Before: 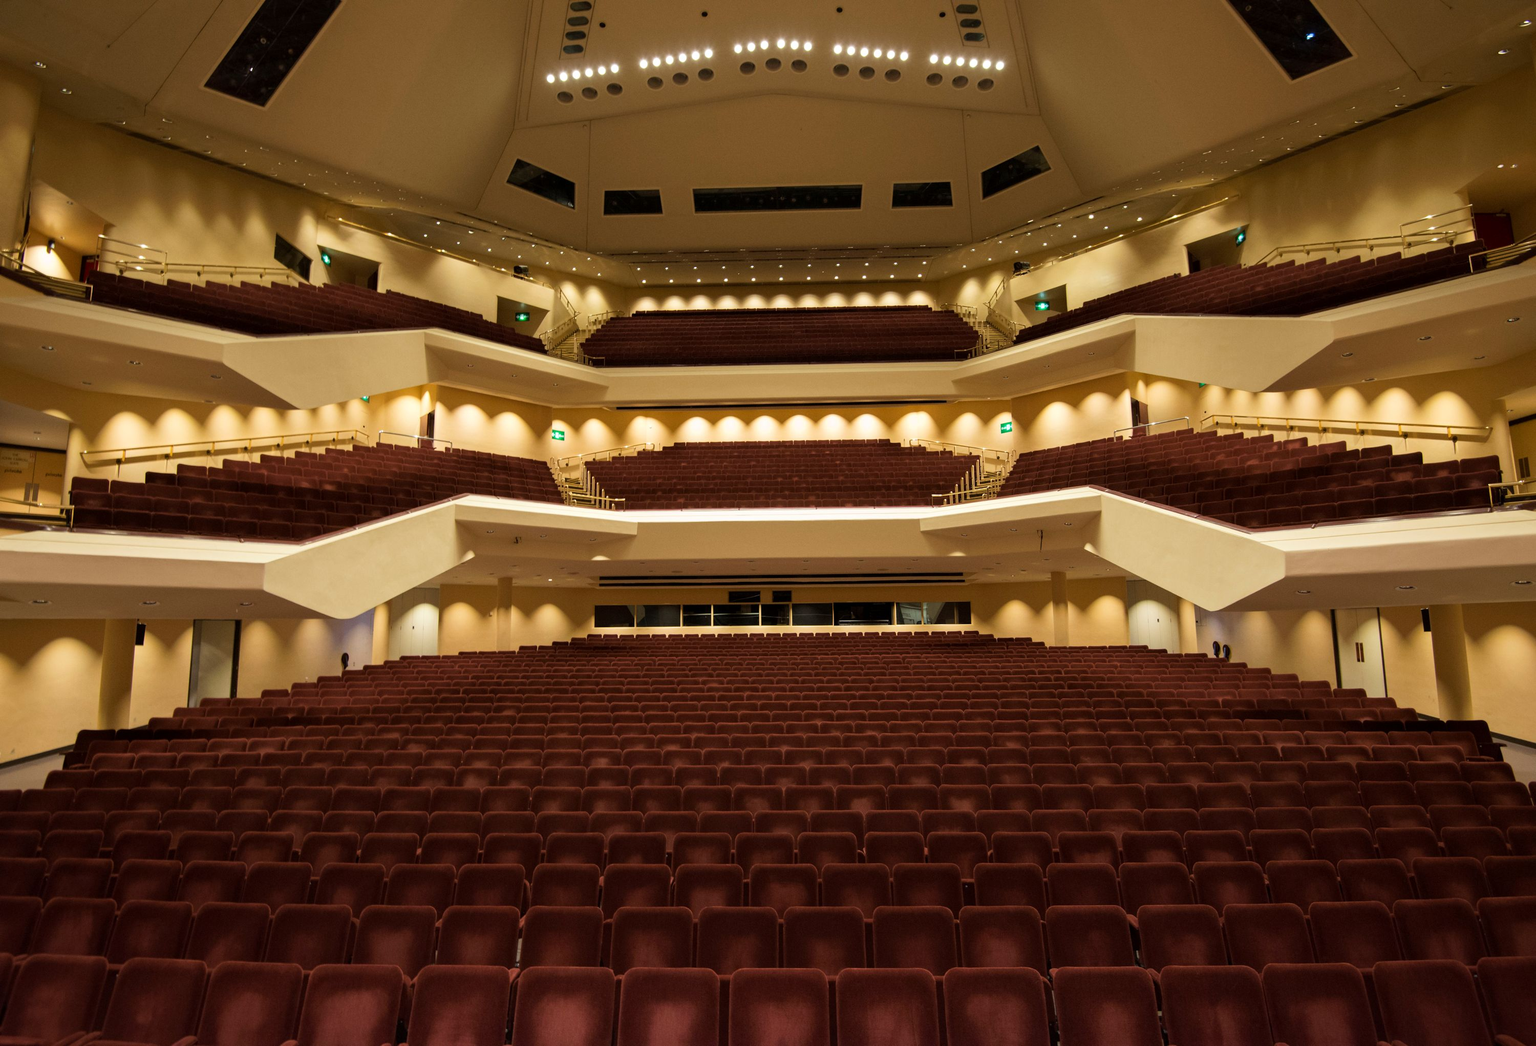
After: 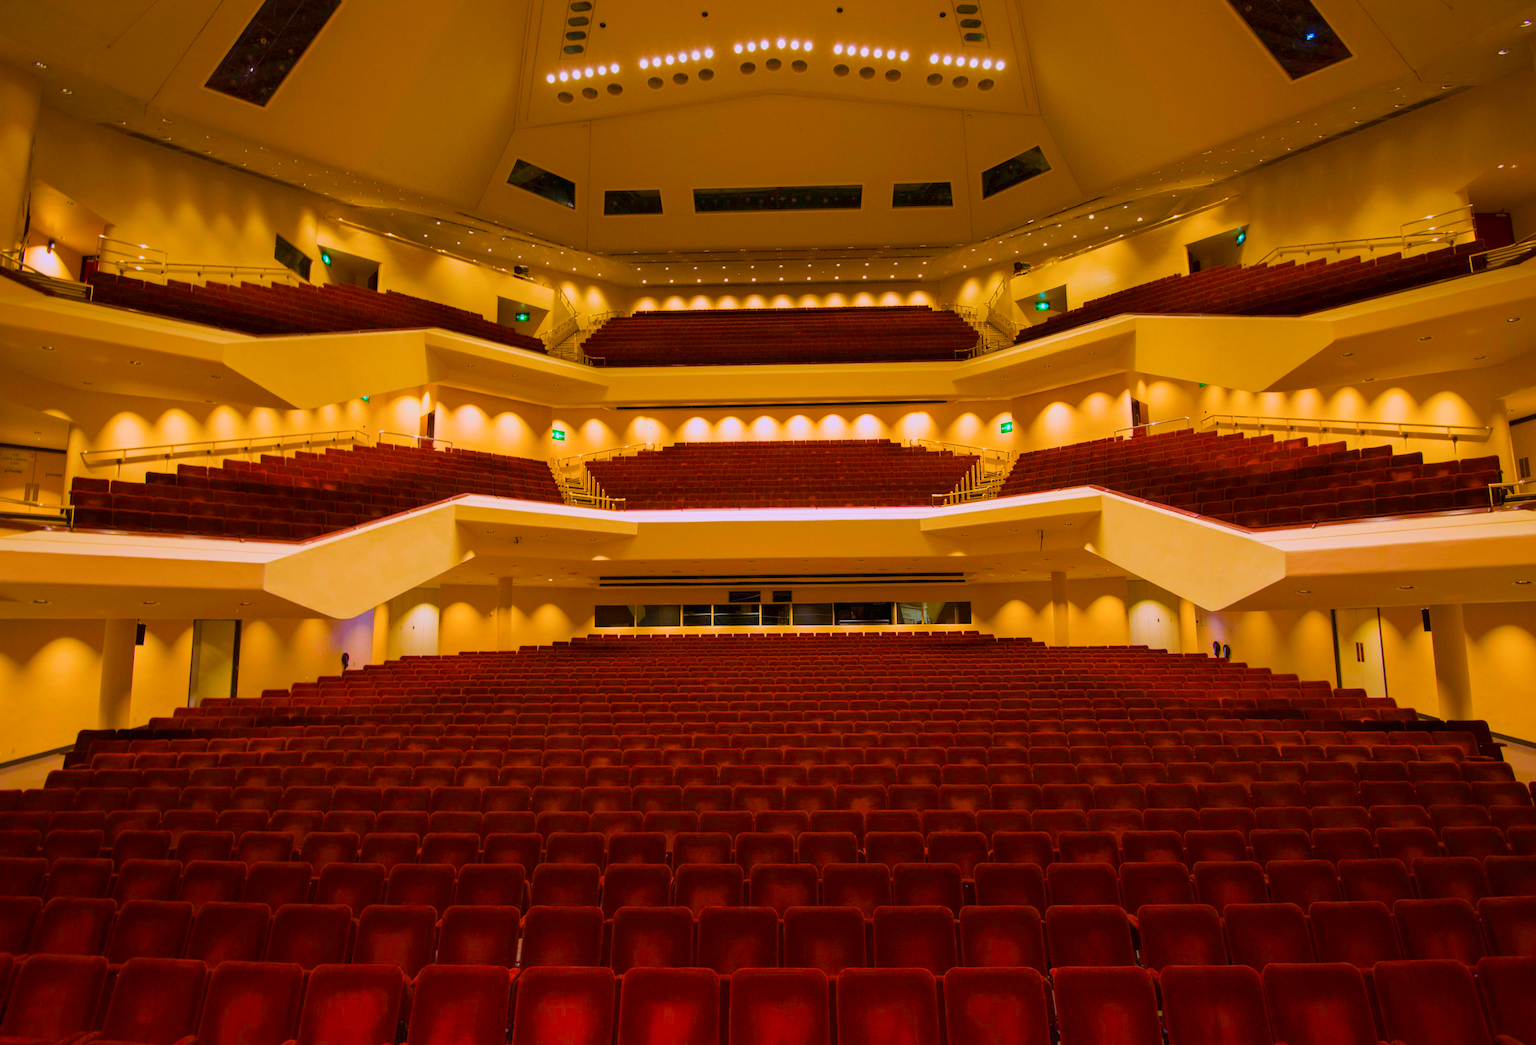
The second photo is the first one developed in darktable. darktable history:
tone equalizer: -8 EV -0.406 EV, -7 EV -0.396 EV, -6 EV -0.32 EV, -5 EV -0.201 EV, -3 EV 0.208 EV, -2 EV 0.308 EV, -1 EV 0.373 EV, +0 EV 0.406 EV, mask exposure compensation -0.509 EV
color correction: highlights a* 15.22, highlights b* -25.42
color balance rgb: linear chroma grading › shadows 16.859%, linear chroma grading › highlights 60.746%, linear chroma grading › global chroma 49.819%, perceptual saturation grading › global saturation 20%, perceptual saturation grading › highlights -25.339%, perceptual saturation grading › shadows 25.297%, contrast -29.728%
contrast brightness saturation: saturation 0.103
